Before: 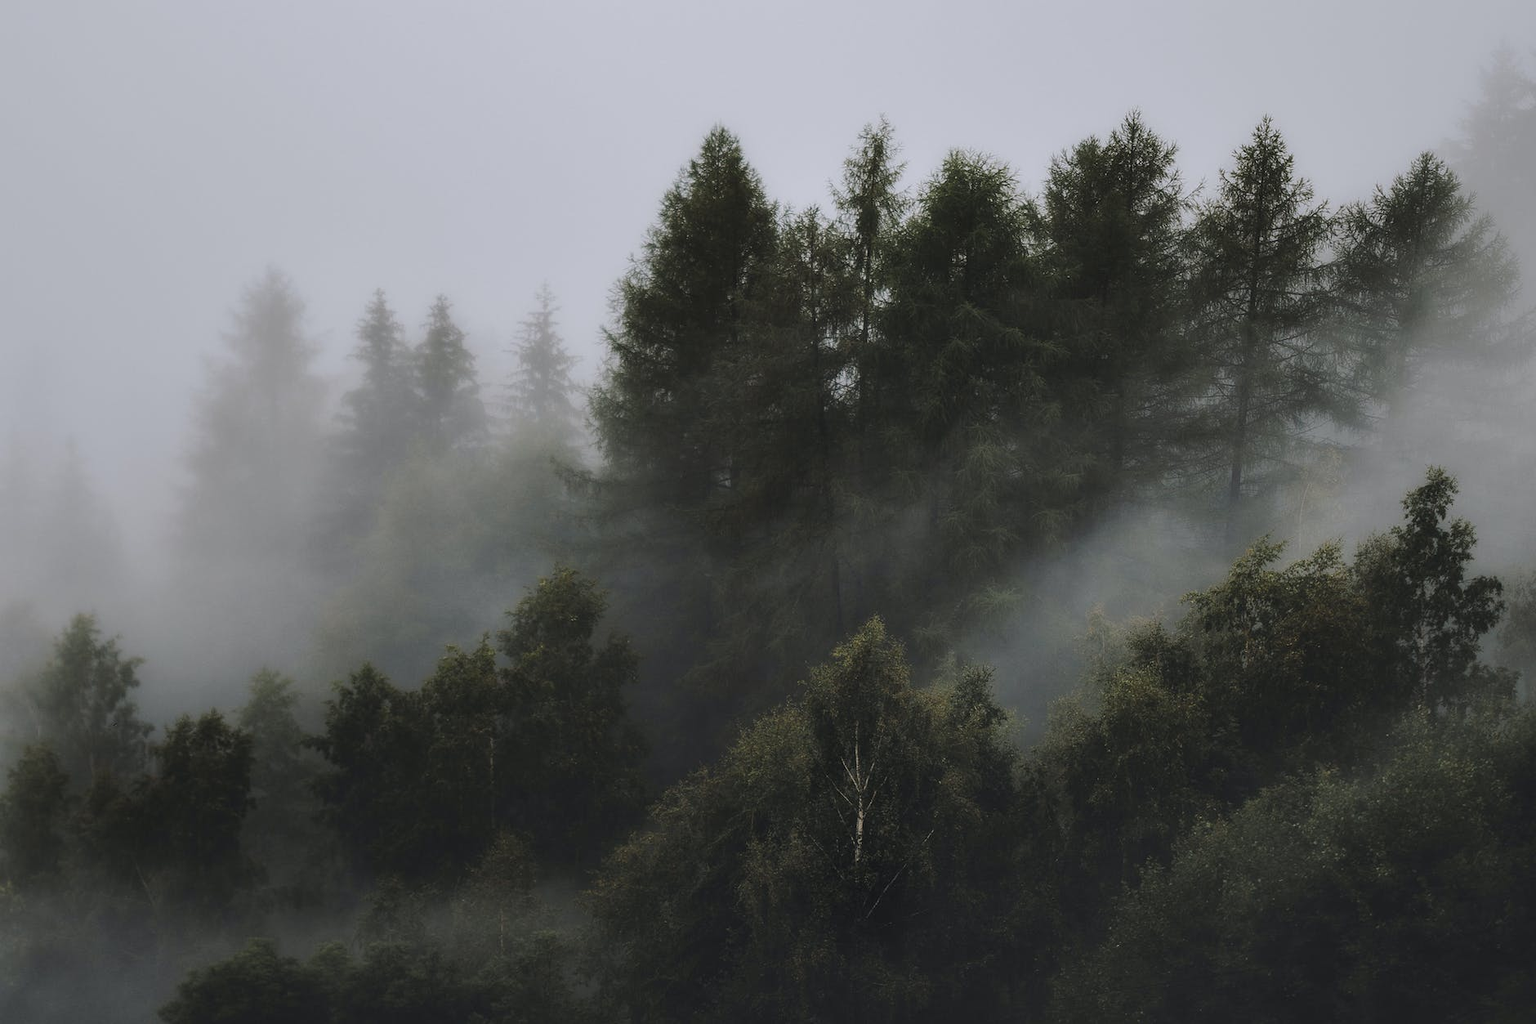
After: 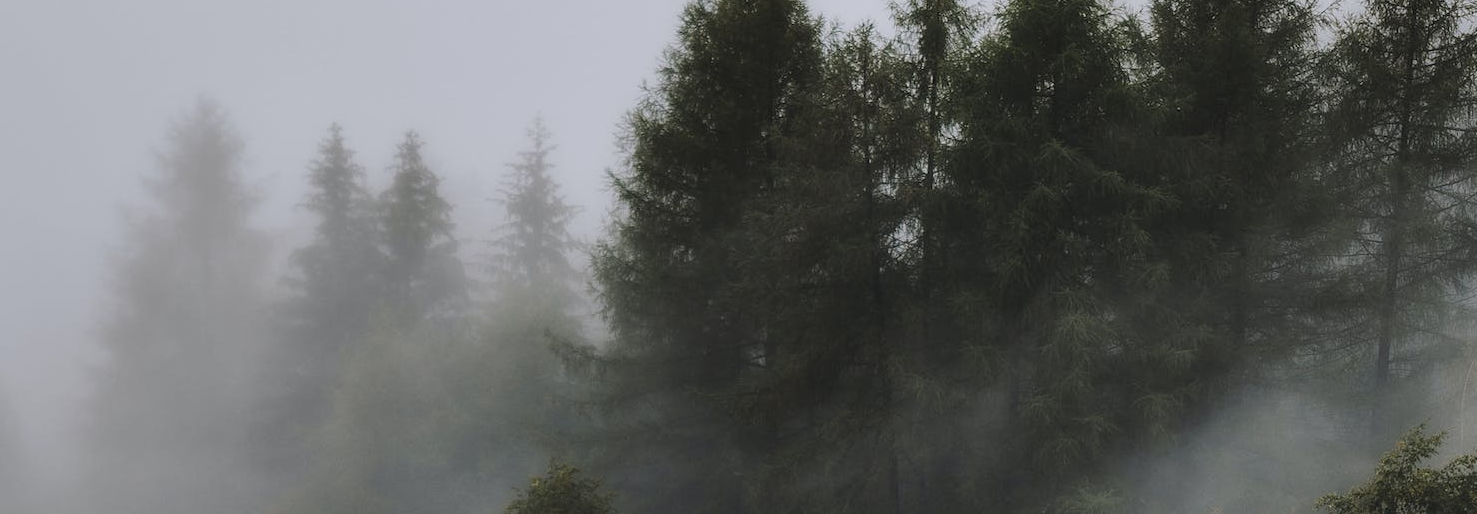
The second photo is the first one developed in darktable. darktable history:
crop: left 6.901%, top 18.396%, right 14.482%, bottom 40.519%
